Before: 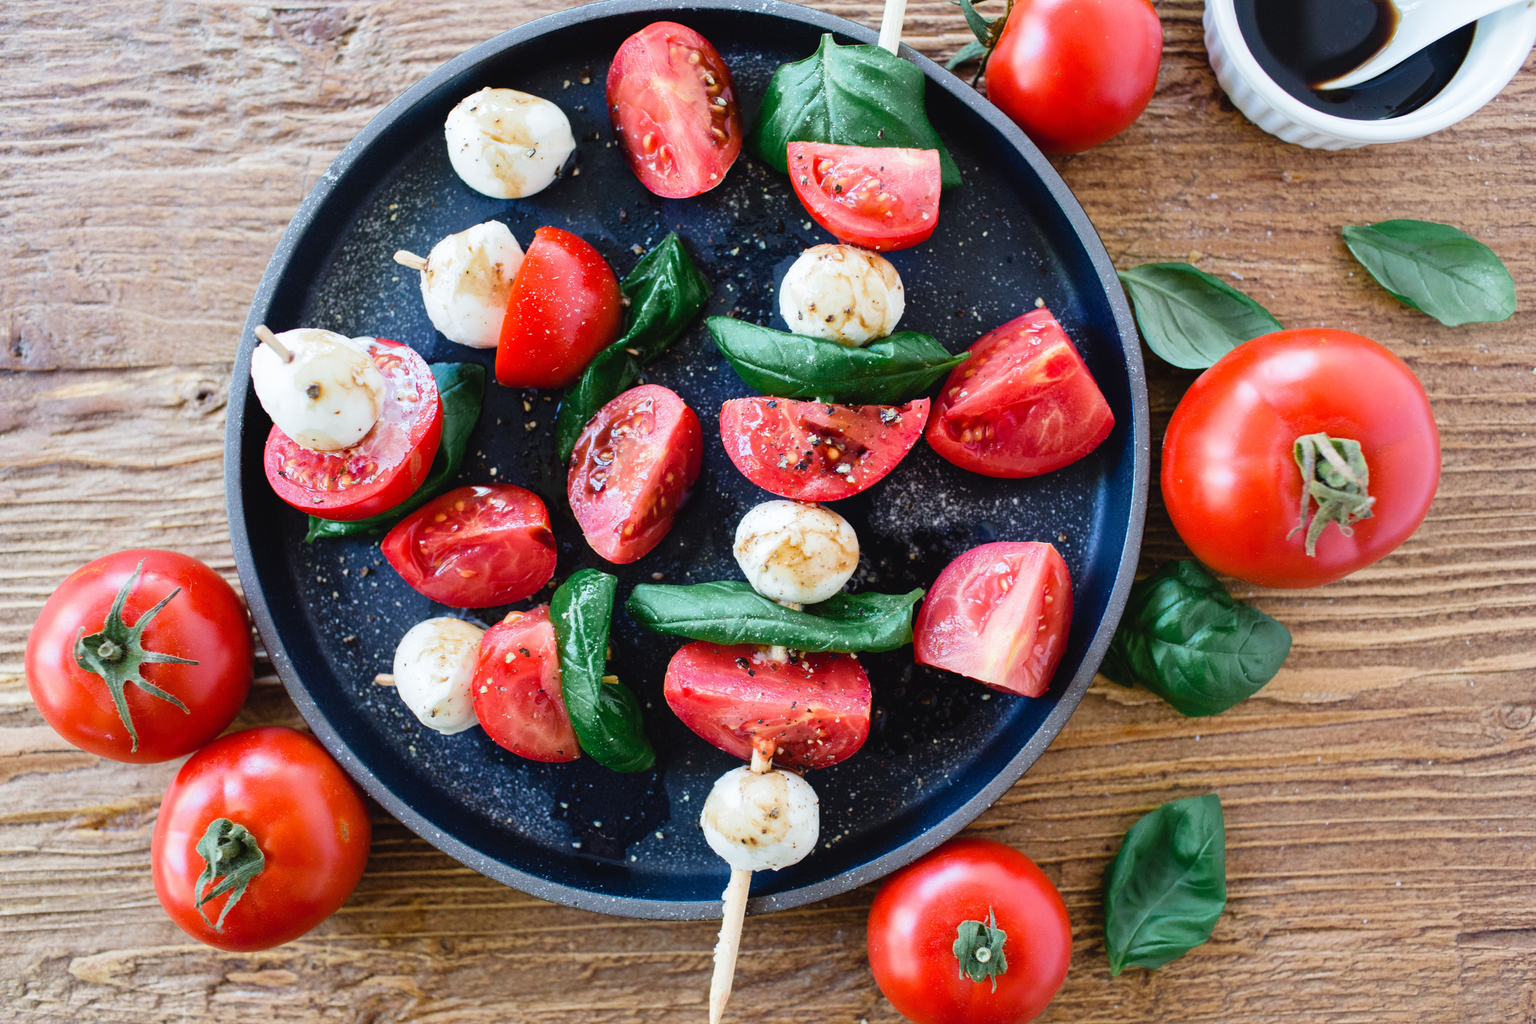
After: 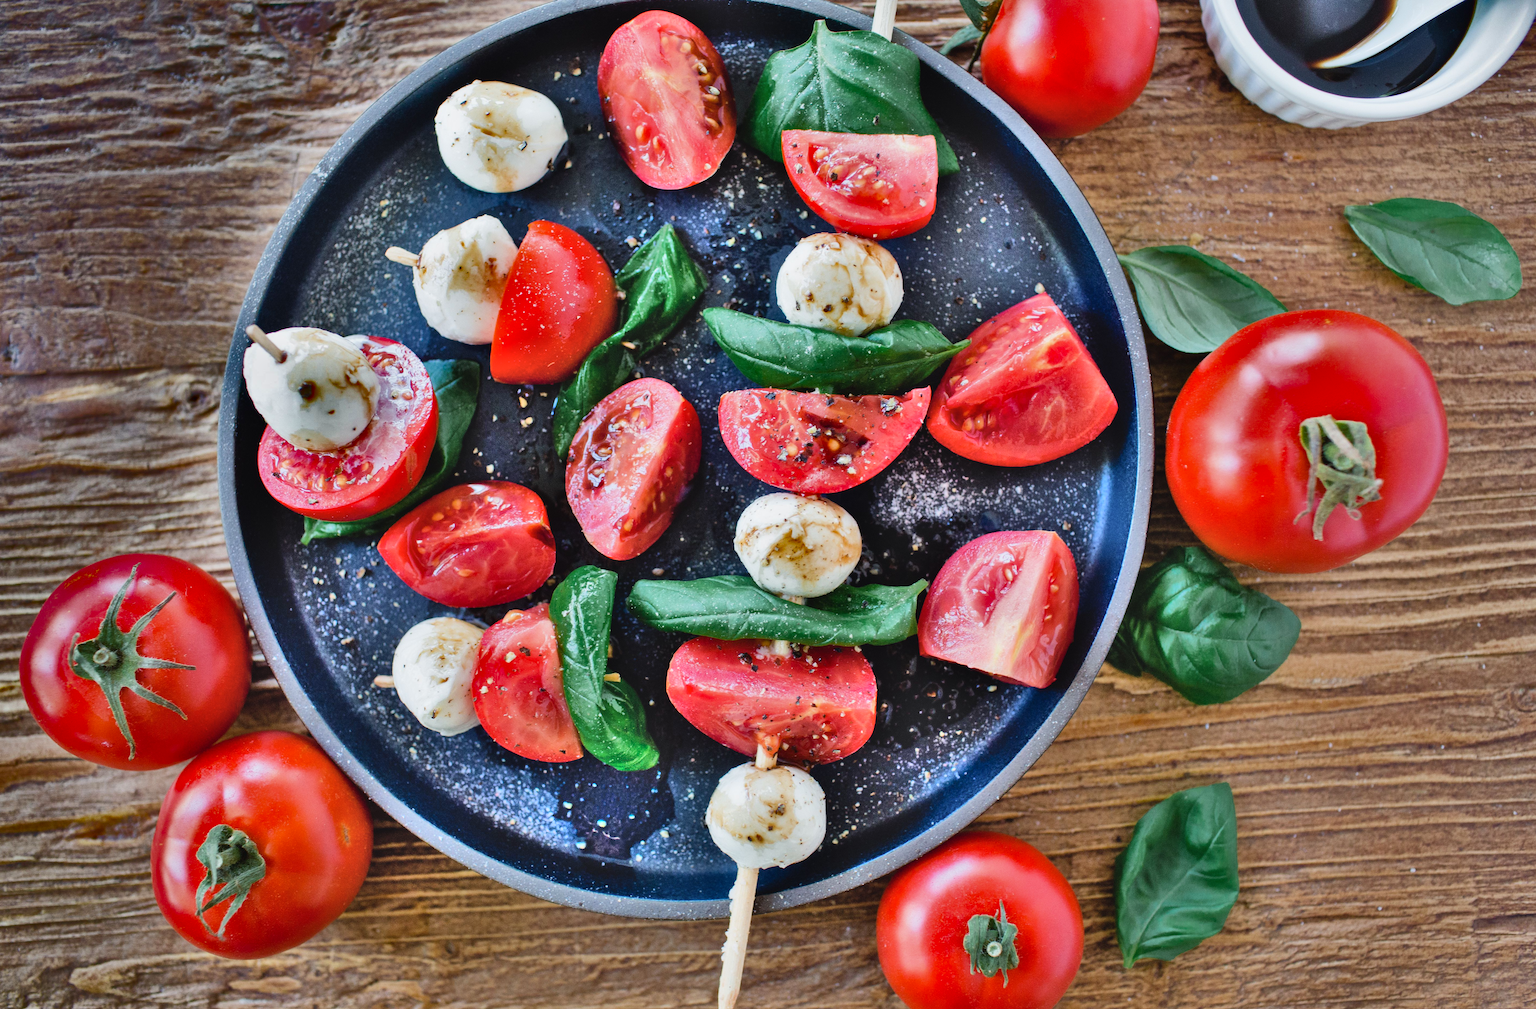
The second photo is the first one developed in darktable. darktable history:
shadows and highlights: radius 123.98, shadows 100, white point adjustment -3, highlights -100, highlights color adjustment 89.84%, soften with gaussian
rotate and perspective: rotation -1°, crop left 0.011, crop right 0.989, crop top 0.025, crop bottom 0.975
